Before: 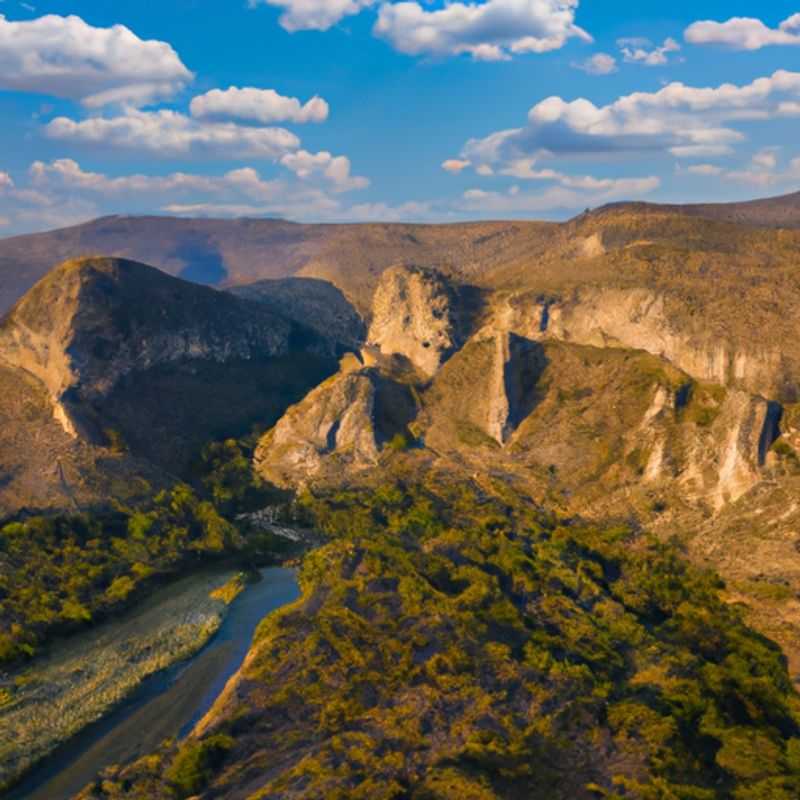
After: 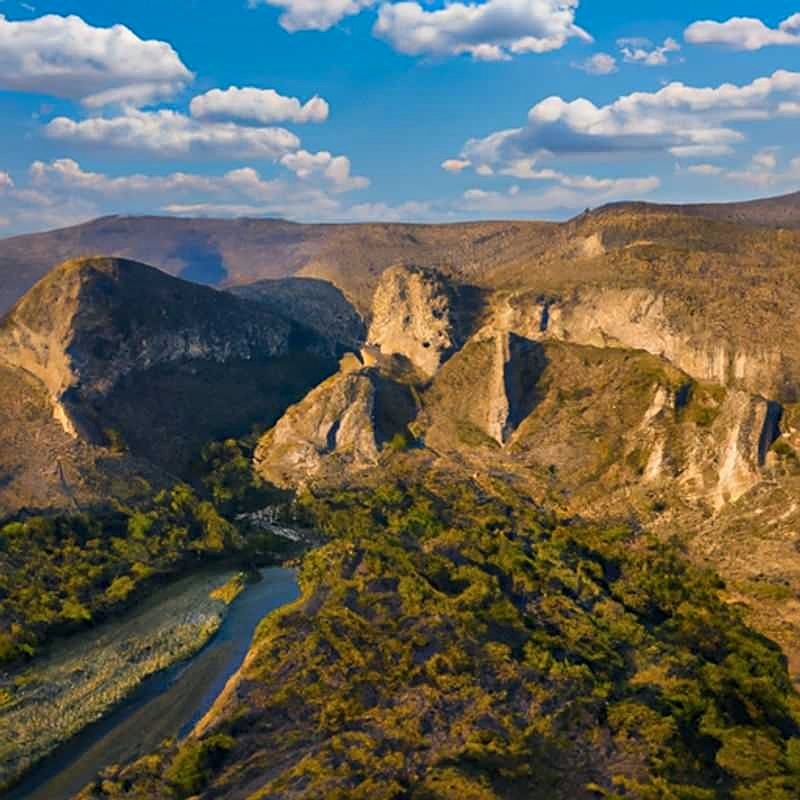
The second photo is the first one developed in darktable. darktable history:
white balance: red 0.978, blue 0.999
sharpen: on, module defaults
local contrast: mode bilateral grid, contrast 20, coarseness 50, detail 120%, midtone range 0.2
